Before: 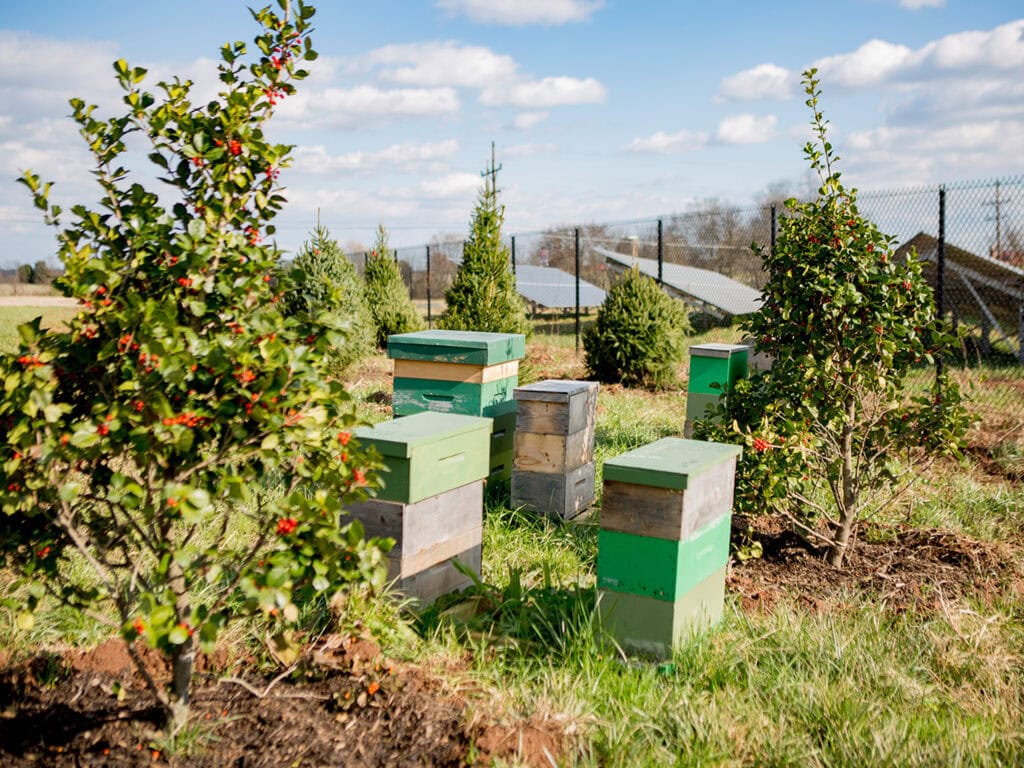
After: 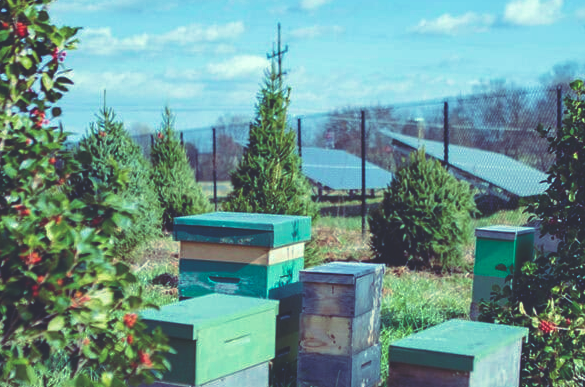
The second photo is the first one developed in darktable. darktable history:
rgb curve: curves: ch0 [(0, 0.186) (0.314, 0.284) (0.576, 0.466) (0.805, 0.691) (0.936, 0.886)]; ch1 [(0, 0.186) (0.314, 0.284) (0.581, 0.534) (0.771, 0.746) (0.936, 0.958)]; ch2 [(0, 0.216) (0.275, 0.39) (1, 1)], mode RGB, independent channels, compensate middle gray true, preserve colors none
velvia: on, module defaults
crop: left 20.932%, top 15.471%, right 21.848%, bottom 34.081%
